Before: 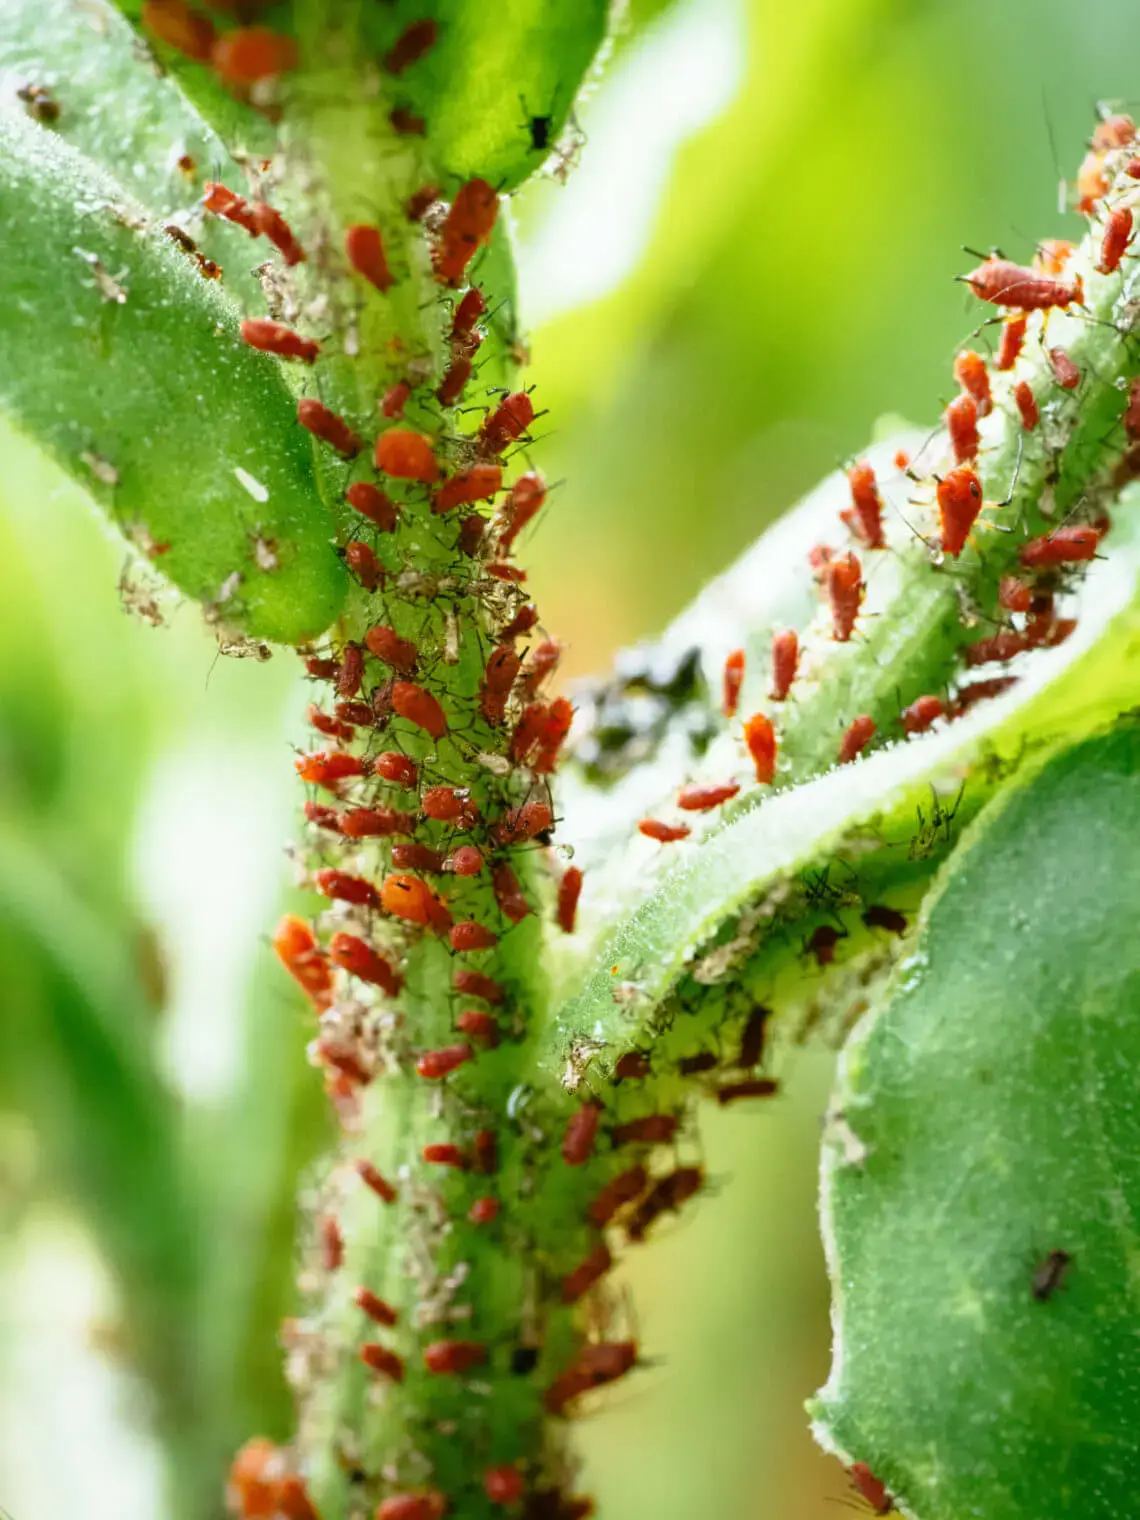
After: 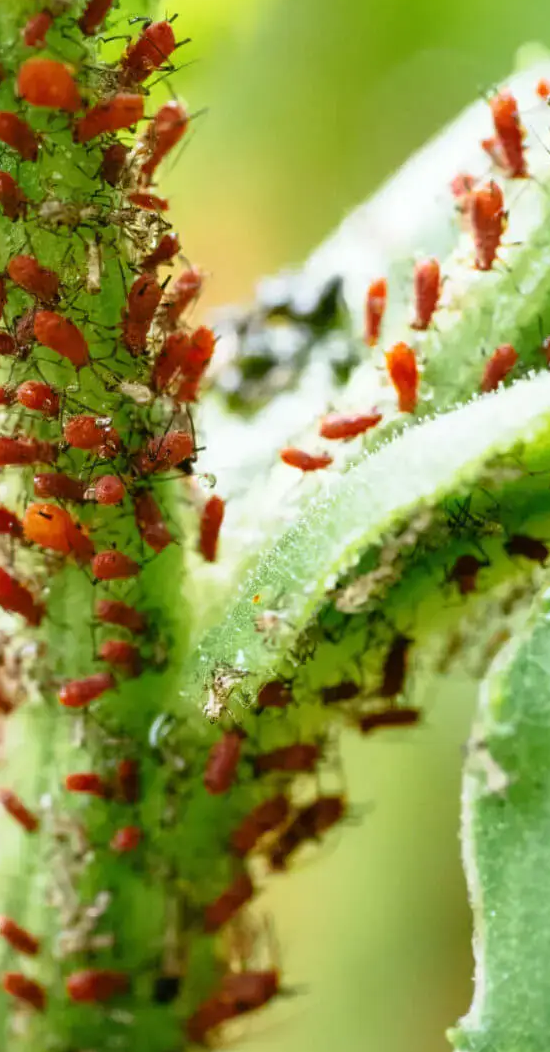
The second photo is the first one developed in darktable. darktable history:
crop: left 31.409%, top 24.412%, right 20.303%, bottom 6.337%
